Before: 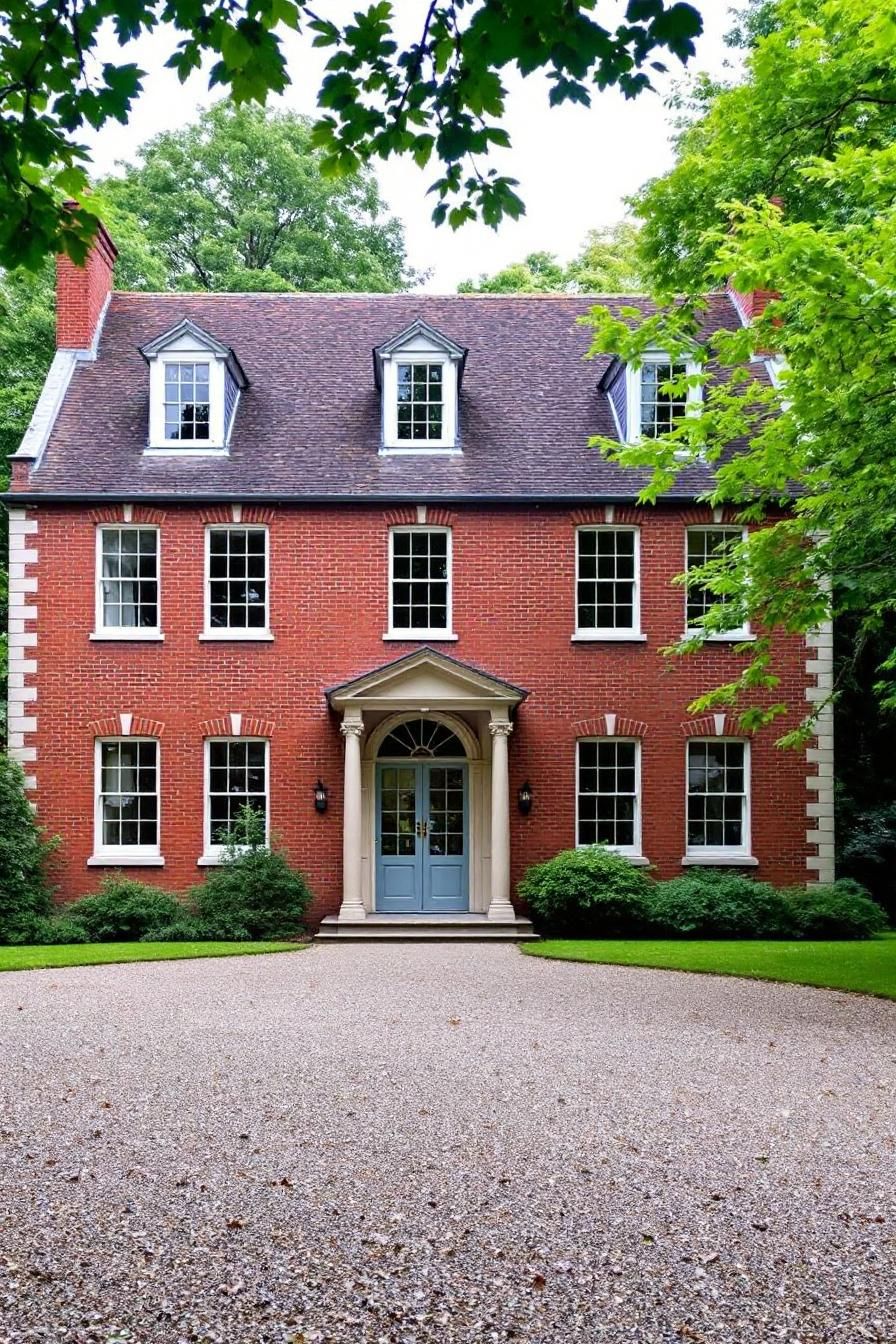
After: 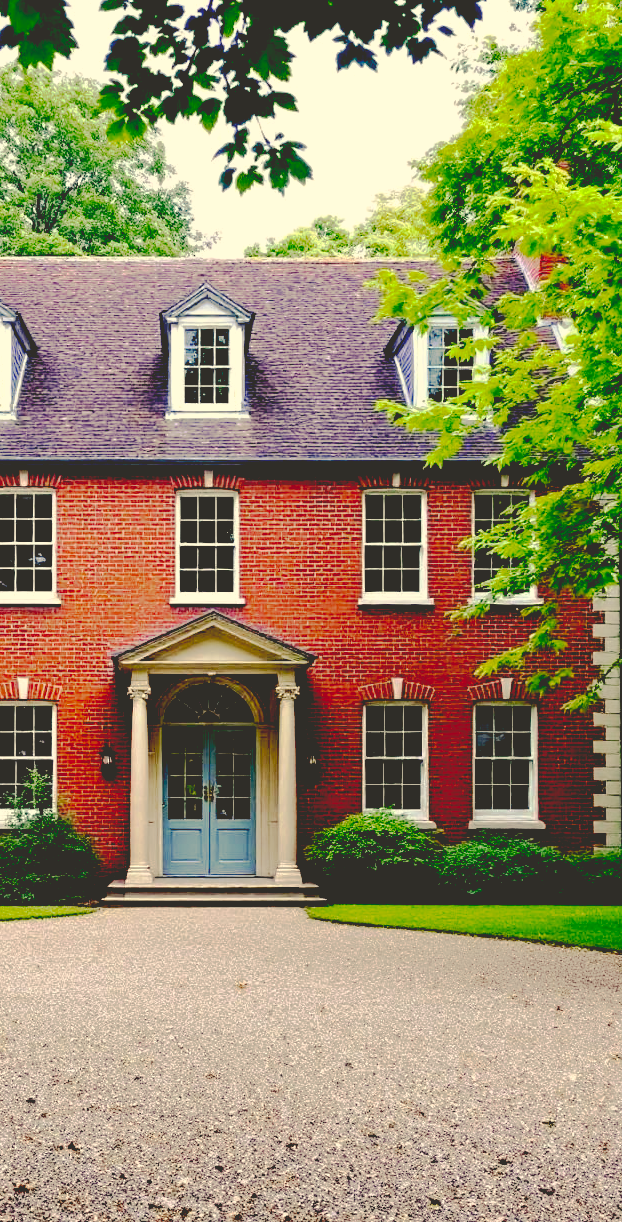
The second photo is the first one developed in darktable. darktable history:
base curve: curves: ch0 [(0.065, 0.026) (0.236, 0.358) (0.53, 0.546) (0.777, 0.841) (0.924, 0.992)], preserve colors none
crop and rotate: left 23.845%, top 2.736%, right 6.676%, bottom 6.328%
color correction: highlights a* 1.27, highlights b* 18.19
